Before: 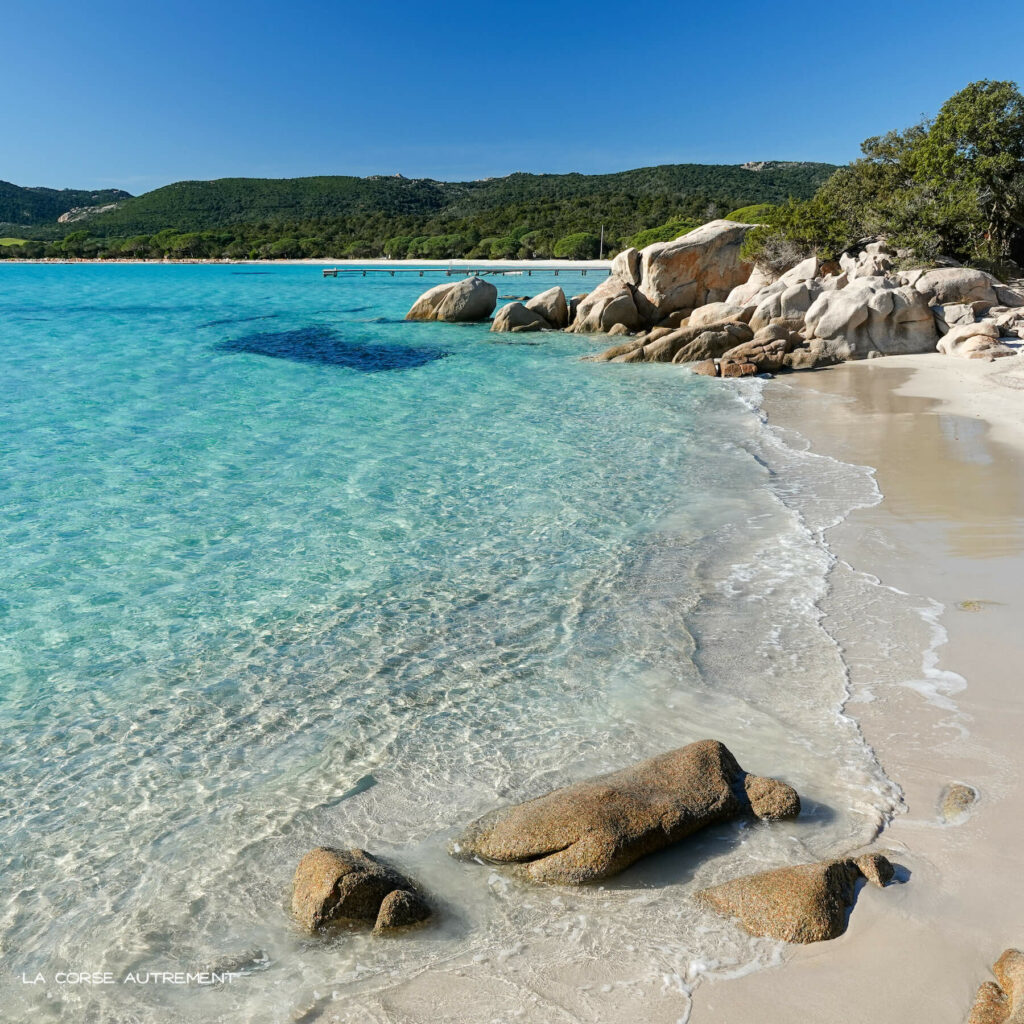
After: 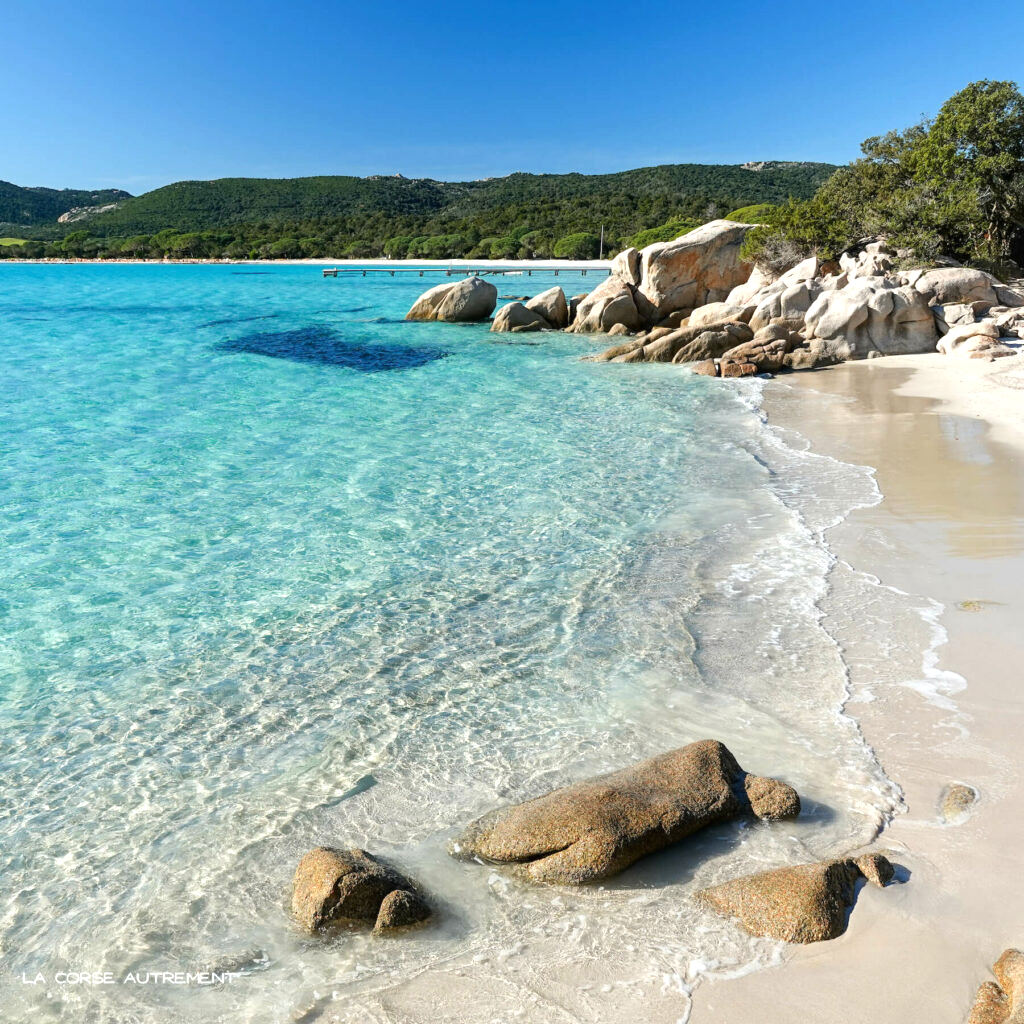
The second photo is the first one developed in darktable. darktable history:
tone equalizer: -8 EV -0.428 EV, -7 EV -0.422 EV, -6 EV -0.369 EV, -5 EV -0.203 EV, -3 EV 0.197 EV, -2 EV 0.345 EV, -1 EV 0.402 EV, +0 EV 0.447 EV, smoothing diameter 24.8%, edges refinement/feathering 7.38, preserve details guided filter
